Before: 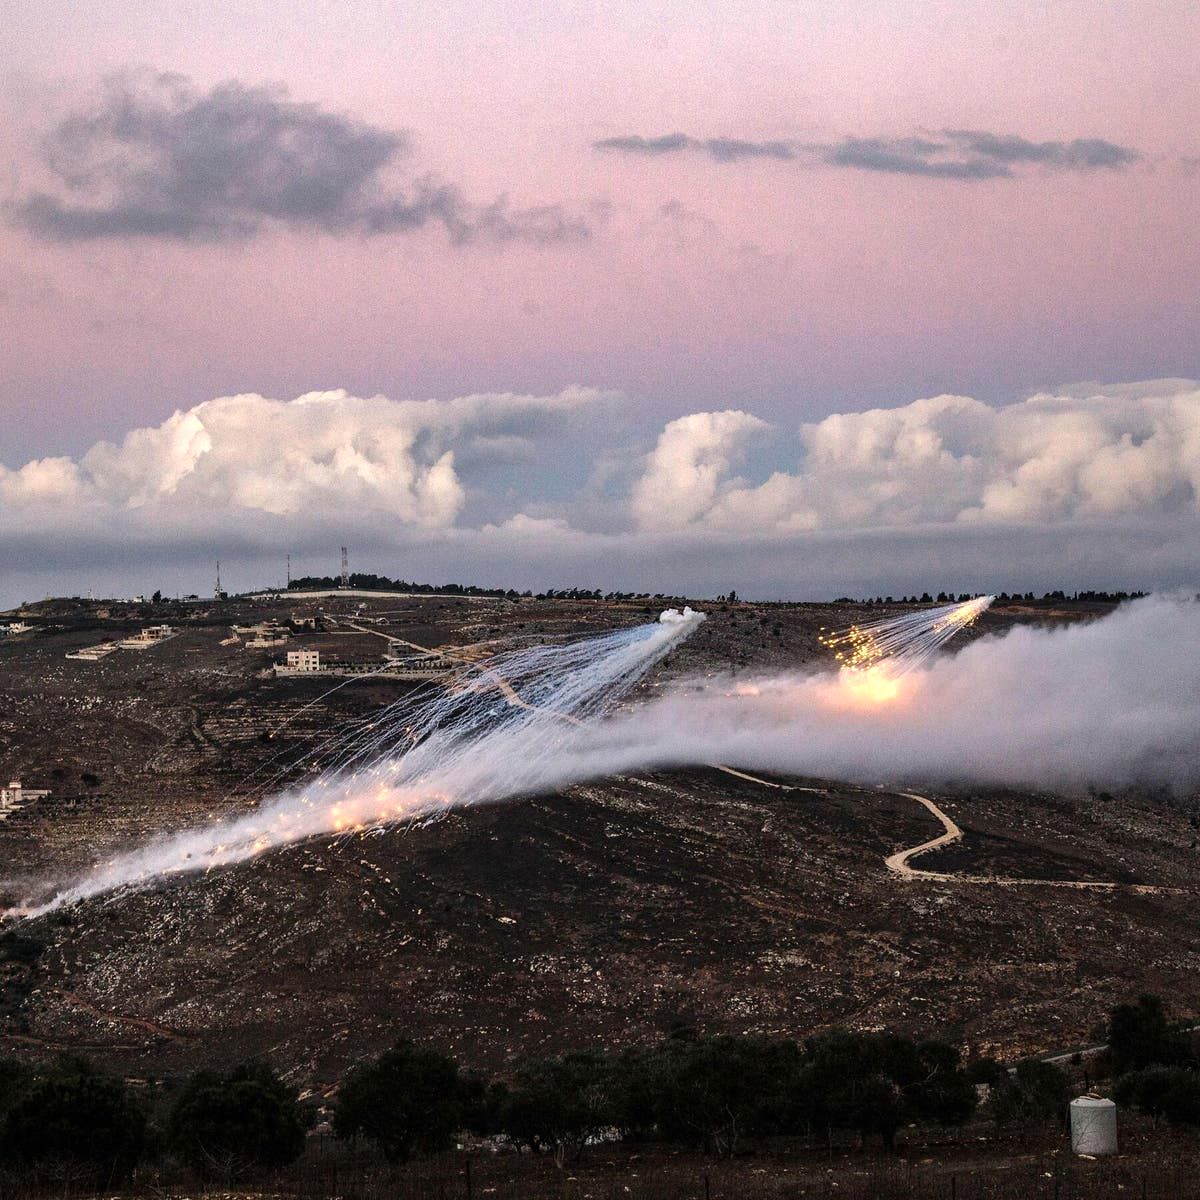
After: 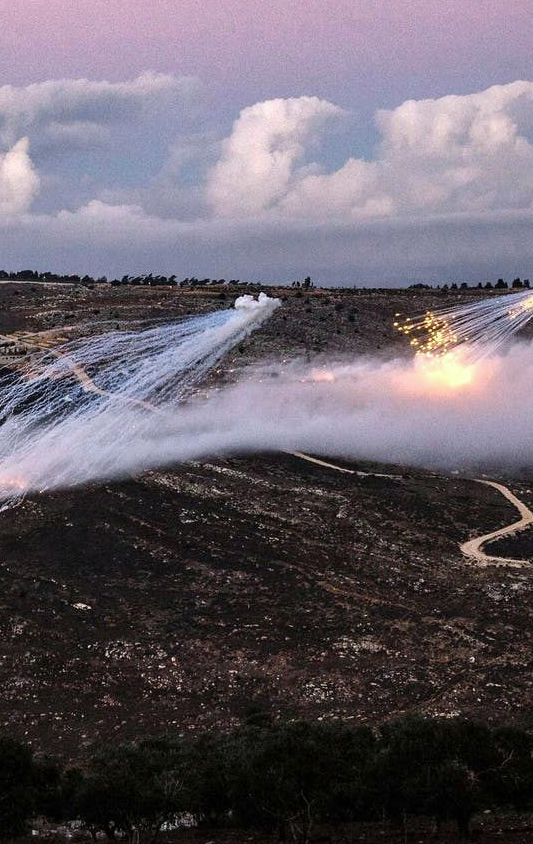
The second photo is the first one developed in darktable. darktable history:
crop: left 35.432%, top 26.233%, right 20.145%, bottom 3.432%
white balance: red 0.984, blue 1.059
exposure: compensate highlight preservation false
